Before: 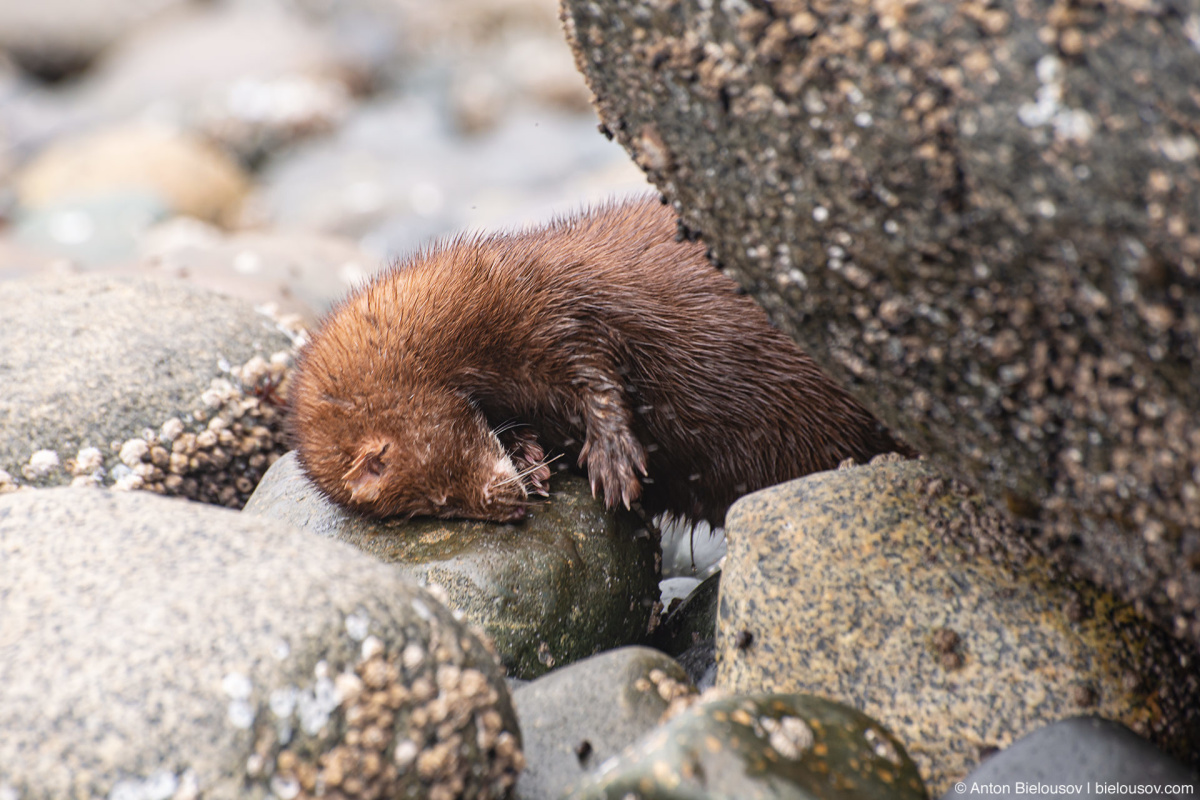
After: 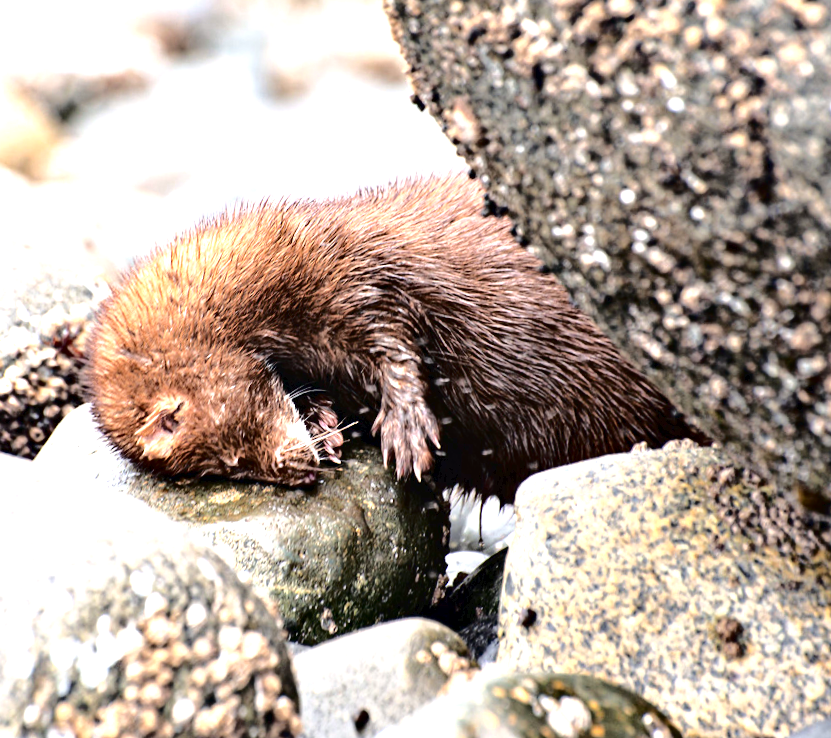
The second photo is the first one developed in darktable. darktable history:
crop and rotate: angle -3.2°, left 14.195%, top 0.024%, right 10.777%, bottom 0.051%
tone curve: curves: ch0 [(0, 0) (0.003, 0.026) (0.011, 0.025) (0.025, 0.022) (0.044, 0.022) (0.069, 0.028) (0.1, 0.041) (0.136, 0.062) (0.177, 0.103) (0.224, 0.167) (0.277, 0.242) (0.335, 0.343) (0.399, 0.452) (0.468, 0.539) (0.543, 0.614) (0.623, 0.683) (0.709, 0.749) (0.801, 0.827) (0.898, 0.918) (1, 1)], color space Lab, independent channels, preserve colors none
contrast equalizer: octaves 7, y [[0.6 ×6], [0.55 ×6], [0 ×6], [0 ×6], [0 ×6]]
exposure: exposure 1 EV, compensate highlight preservation false
